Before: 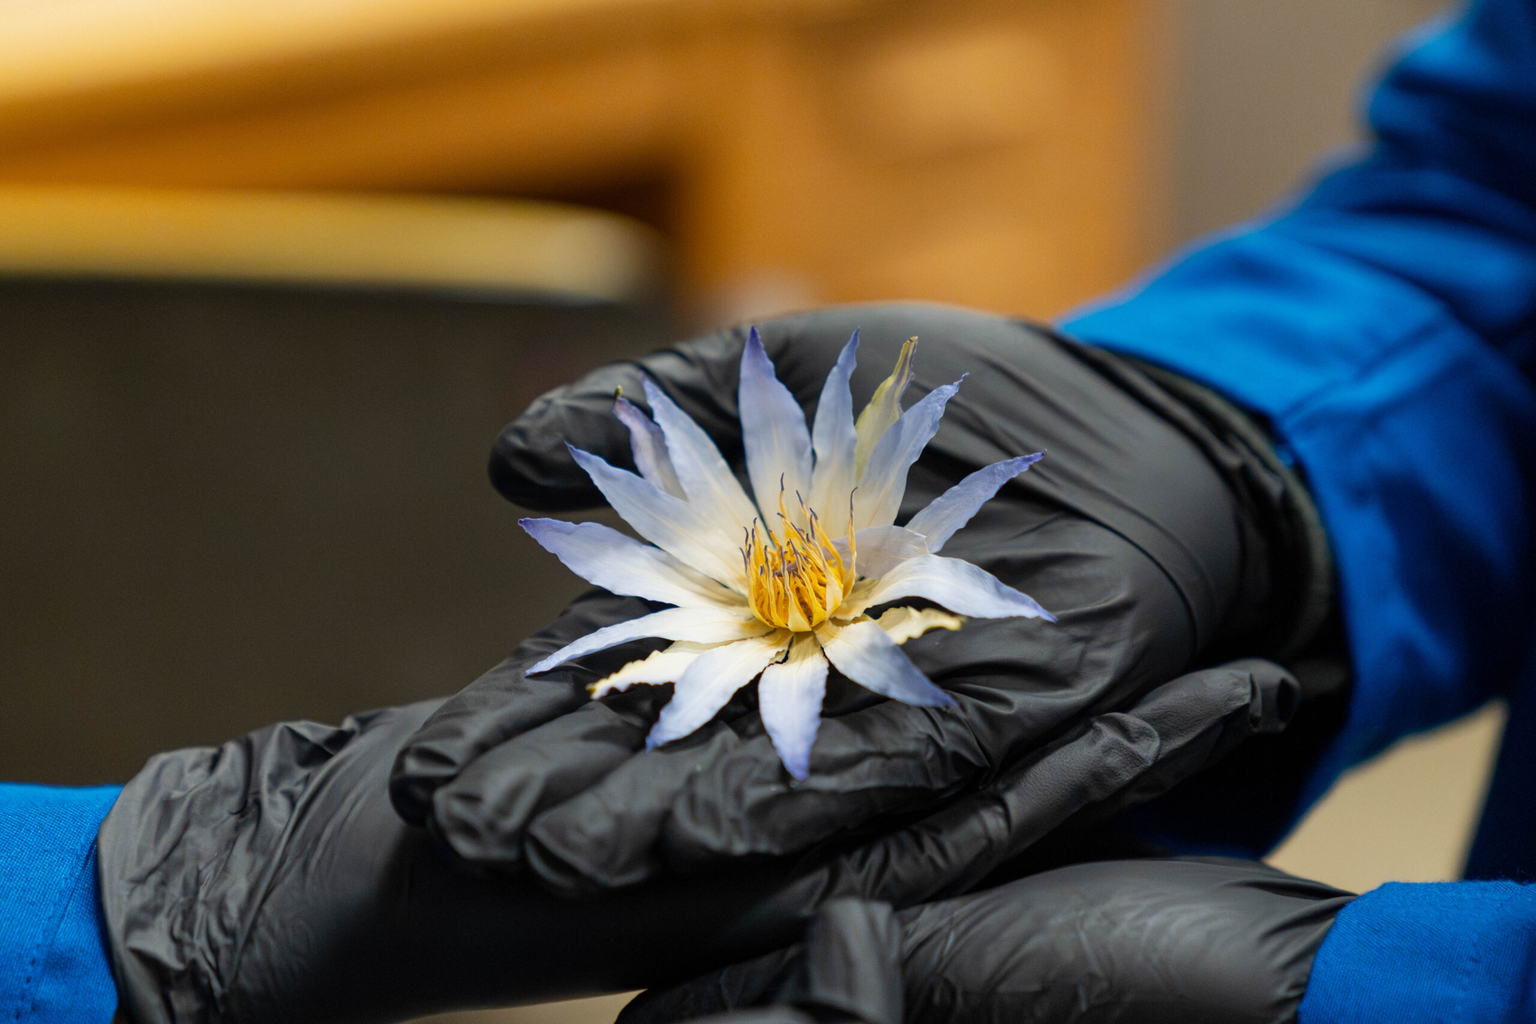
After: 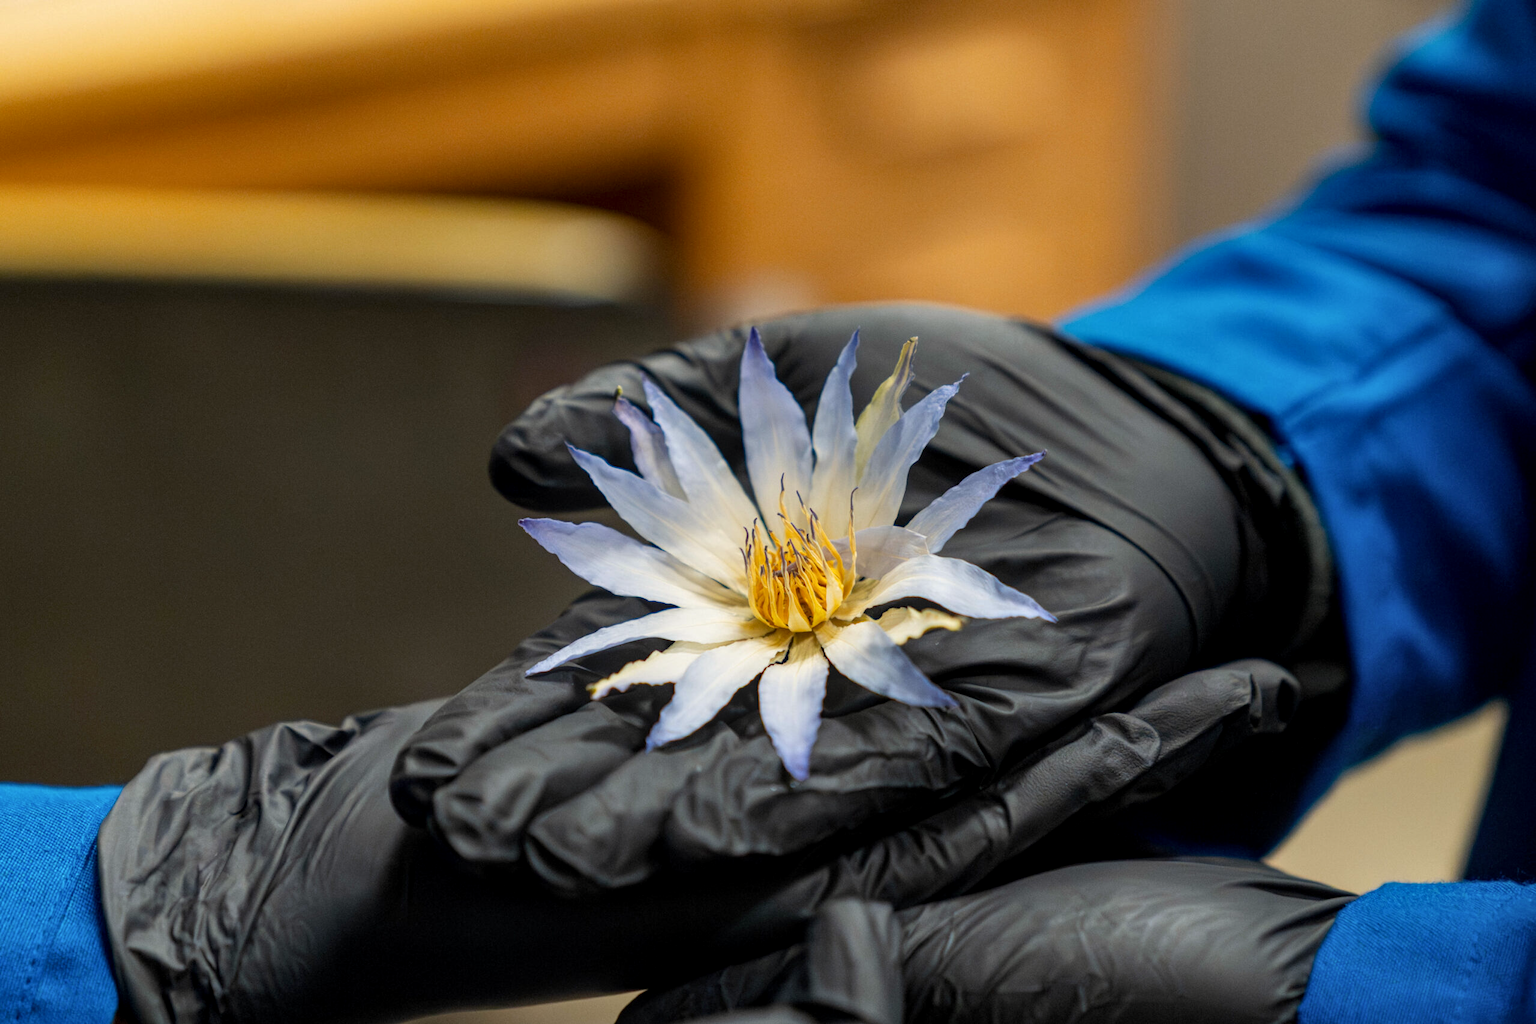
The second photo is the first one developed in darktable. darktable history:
white balance: red 1.009, blue 0.985
local contrast: on, module defaults
